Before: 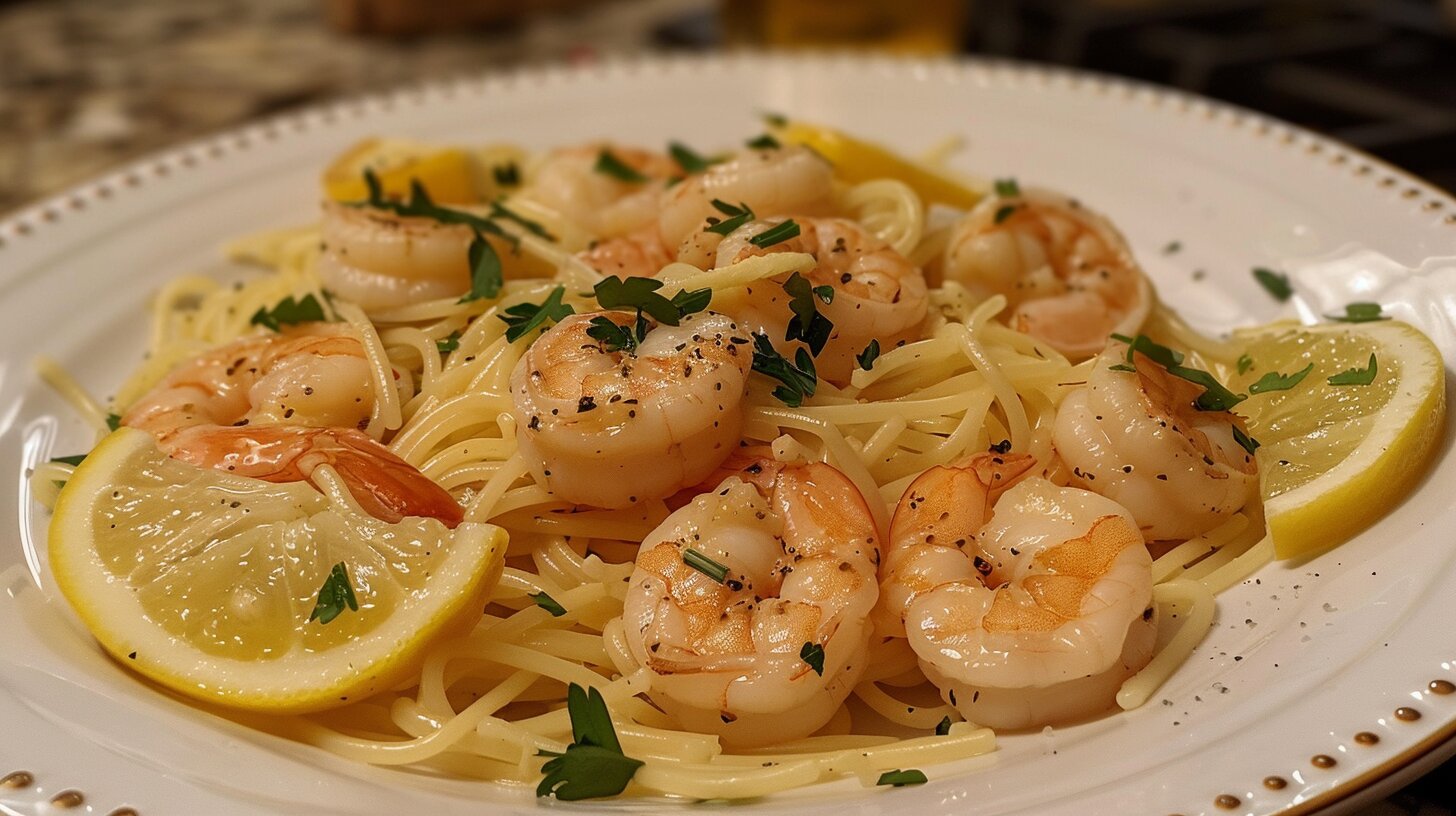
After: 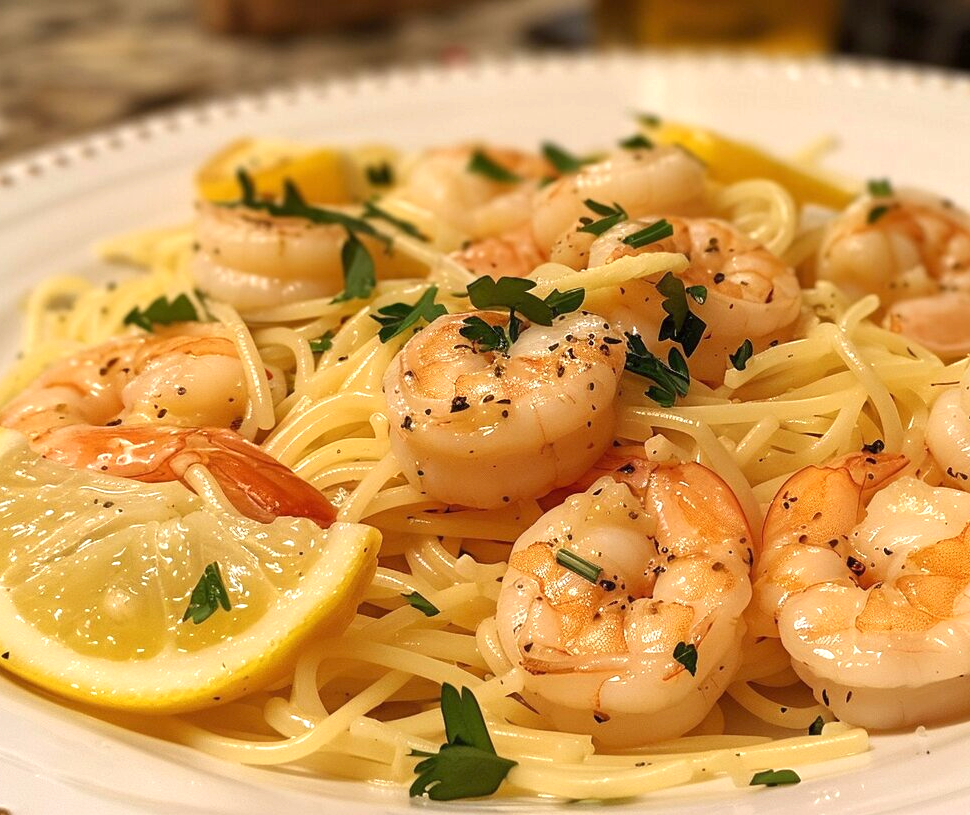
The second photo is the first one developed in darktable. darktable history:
crop and rotate: left 8.786%, right 24.548%
exposure: exposure 0.77 EV, compensate highlight preservation false
rotate and perspective: automatic cropping original format, crop left 0, crop top 0
